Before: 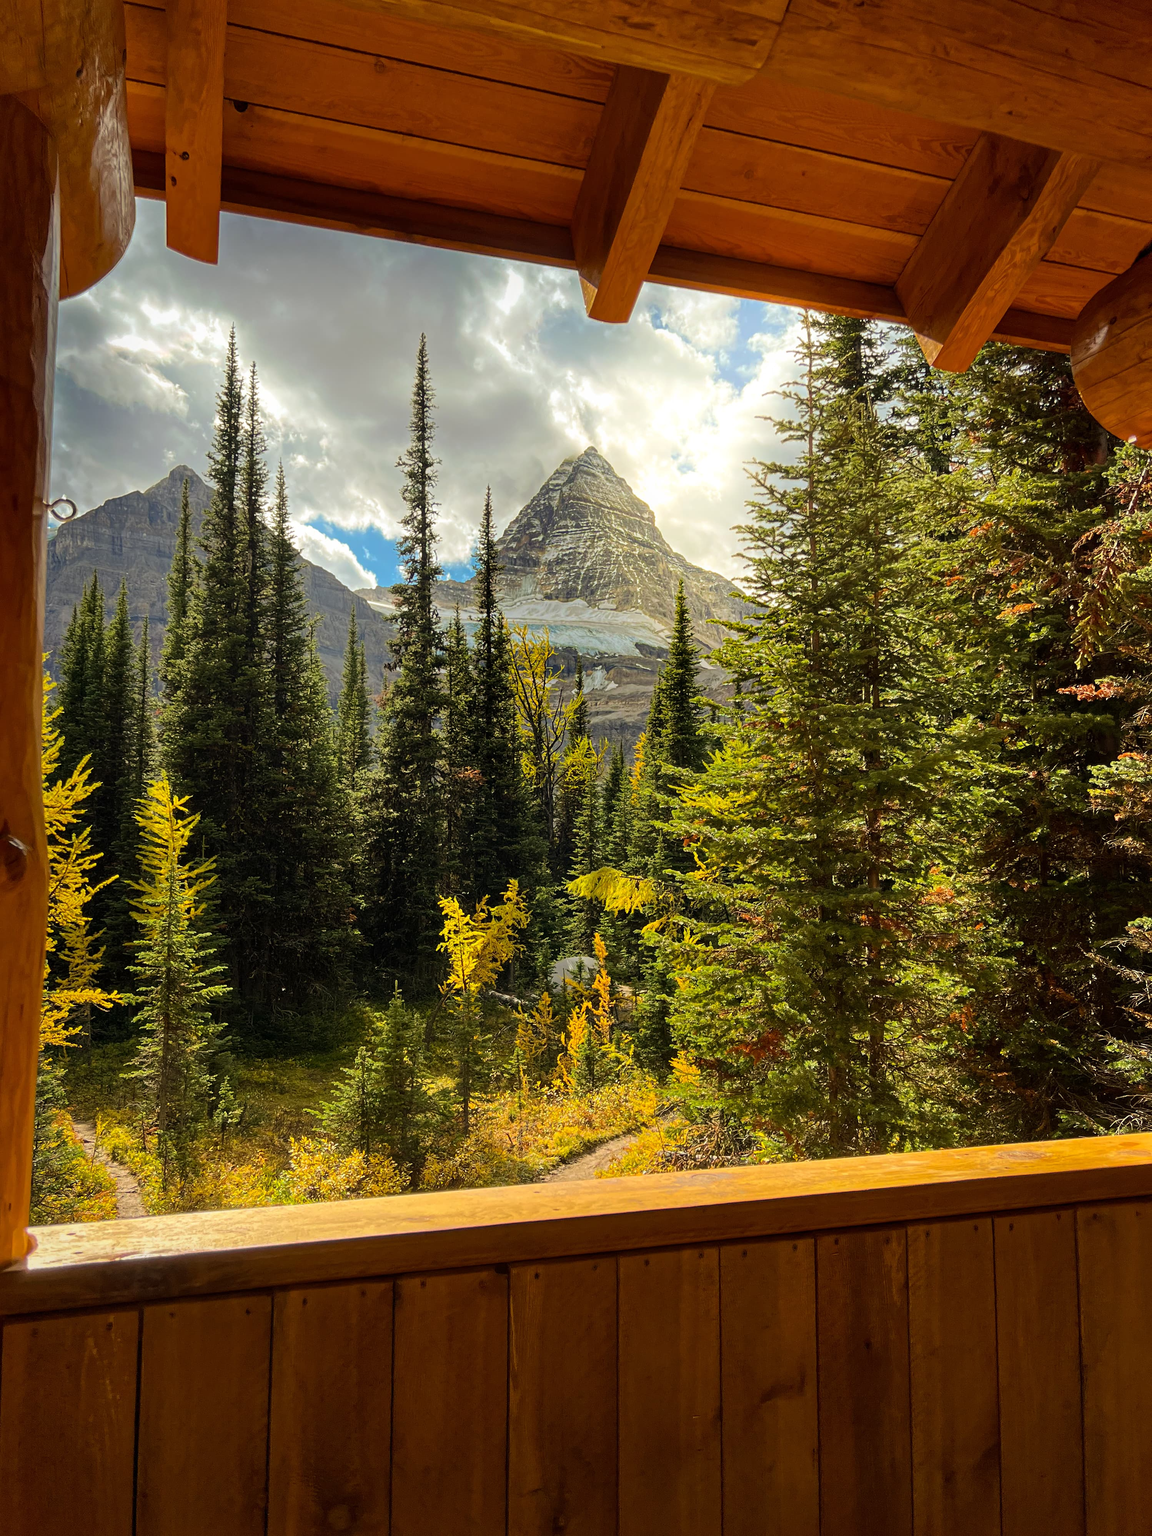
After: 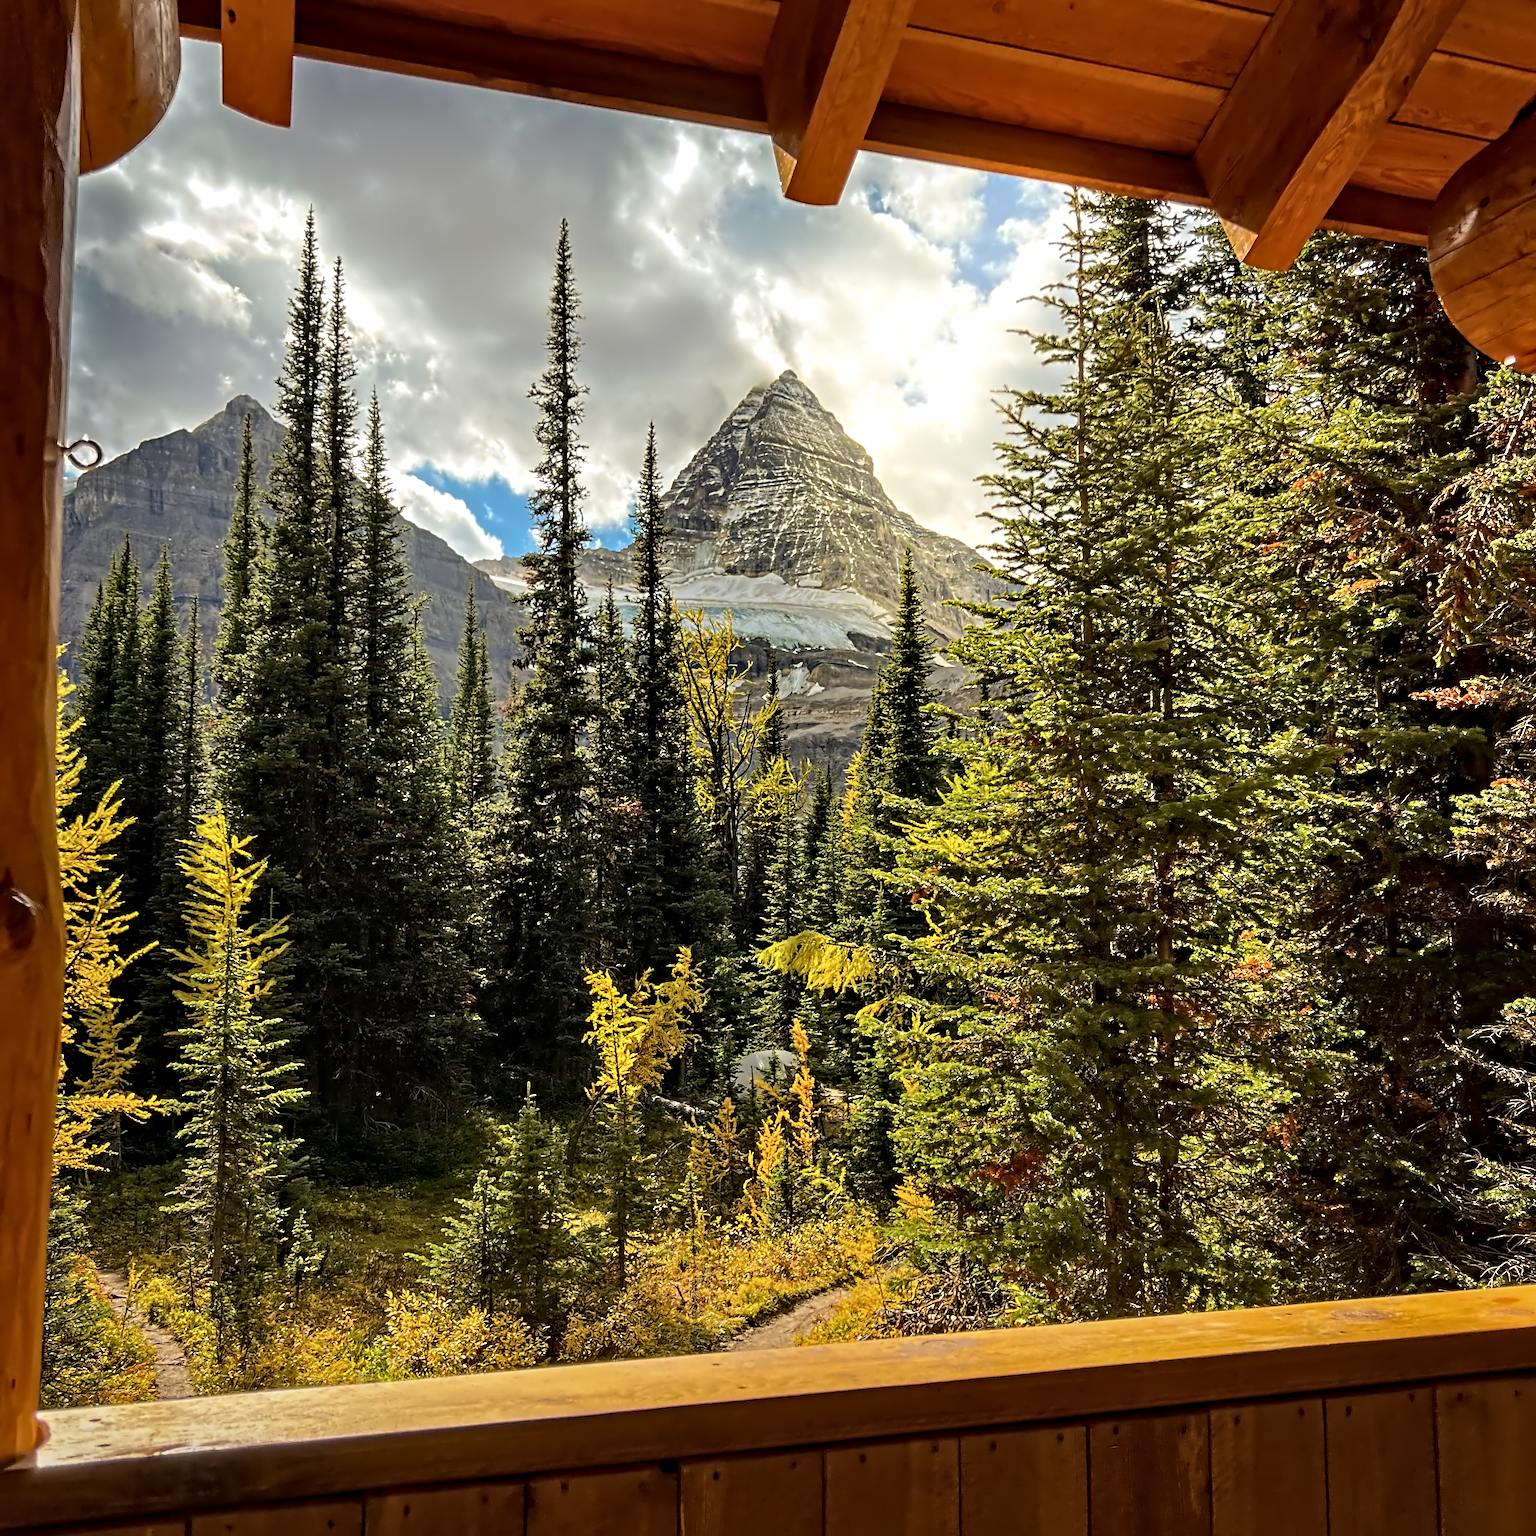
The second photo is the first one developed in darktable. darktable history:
crop: top 11.038%, bottom 13.962%
contrast equalizer: octaves 7, y [[0.5, 0.542, 0.583, 0.625, 0.667, 0.708], [0.5 ×6], [0.5 ×6], [0, 0.033, 0.067, 0.1, 0.133, 0.167], [0, 0.05, 0.1, 0.15, 0.2, 0.25]]
white balance: red 1.004, blue 1.024
graduated density: rotation -180°, offset 24.95
